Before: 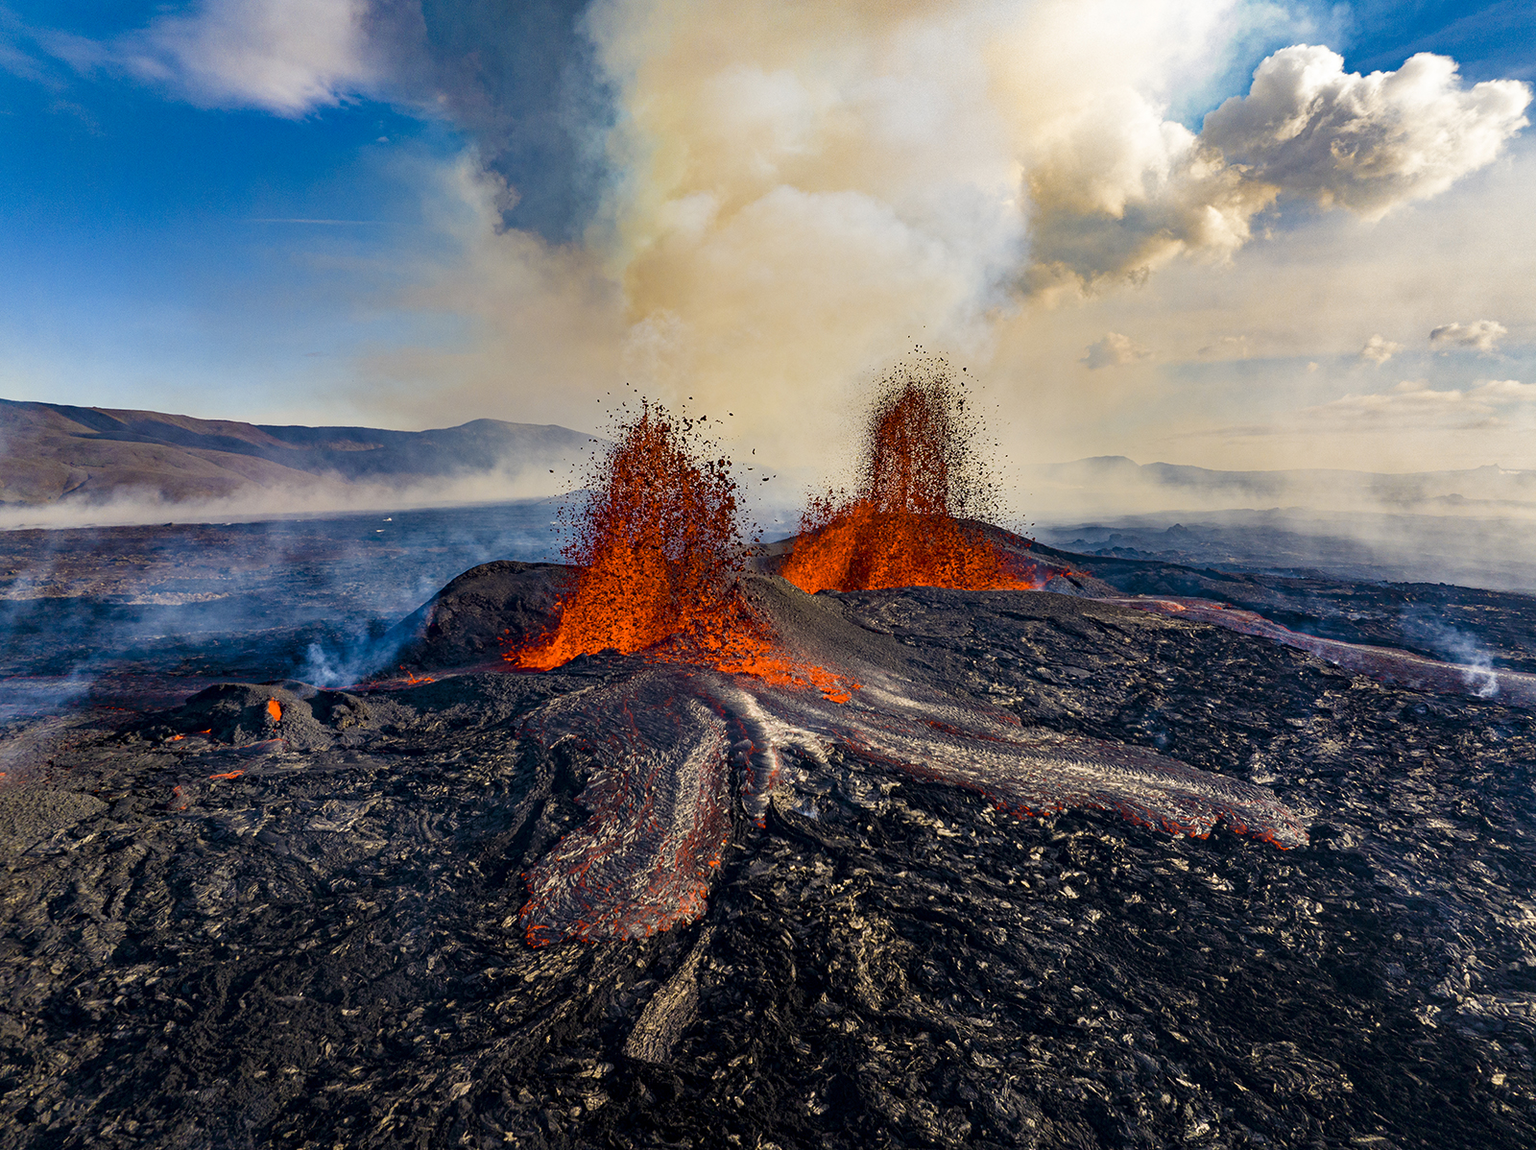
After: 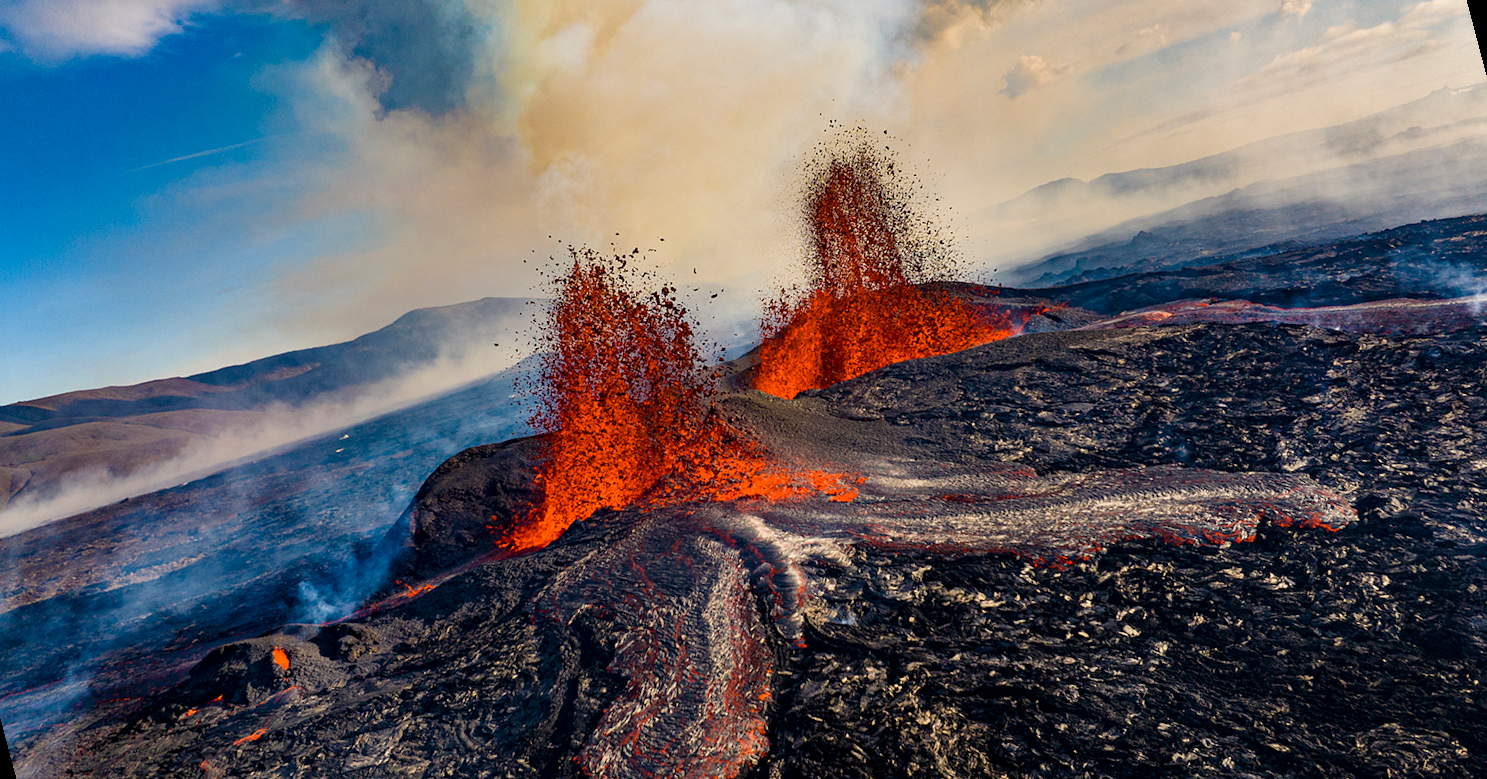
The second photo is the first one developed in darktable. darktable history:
rotate and perspective: rotation -14.8°, crop left 0.1, crop right 0.903, crop top 0.25, crop bottom 0.748
tone equalizer: on, module defaults
